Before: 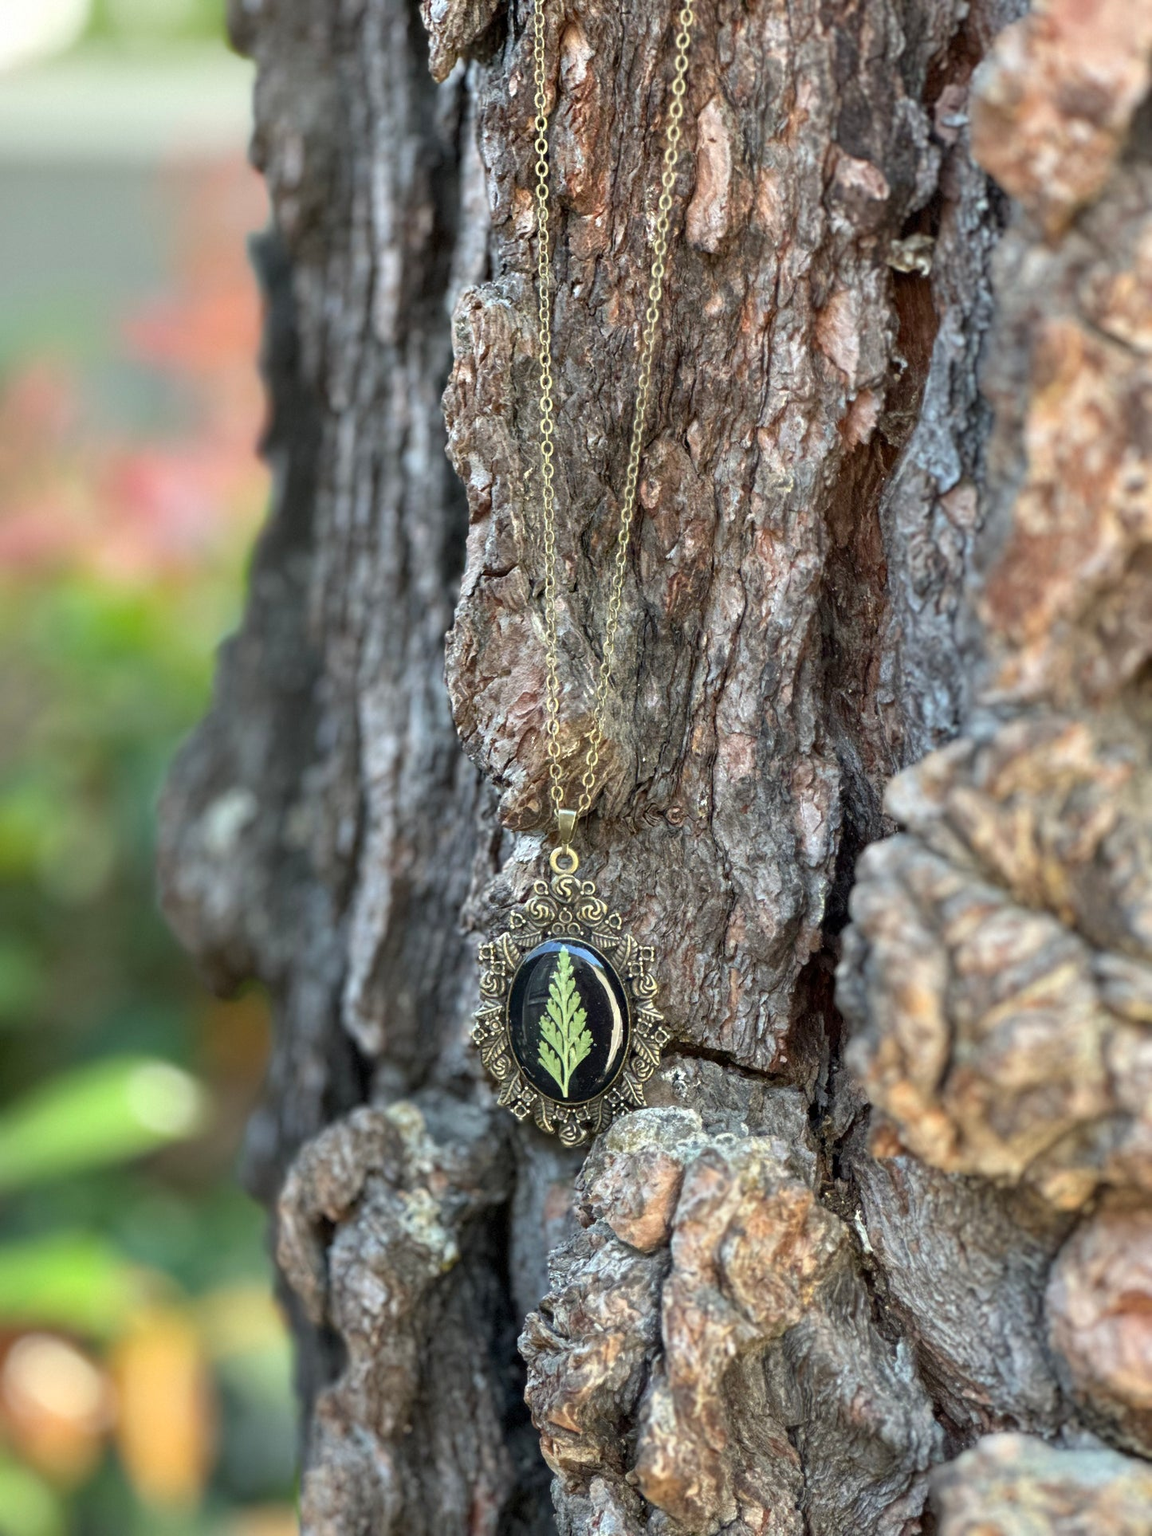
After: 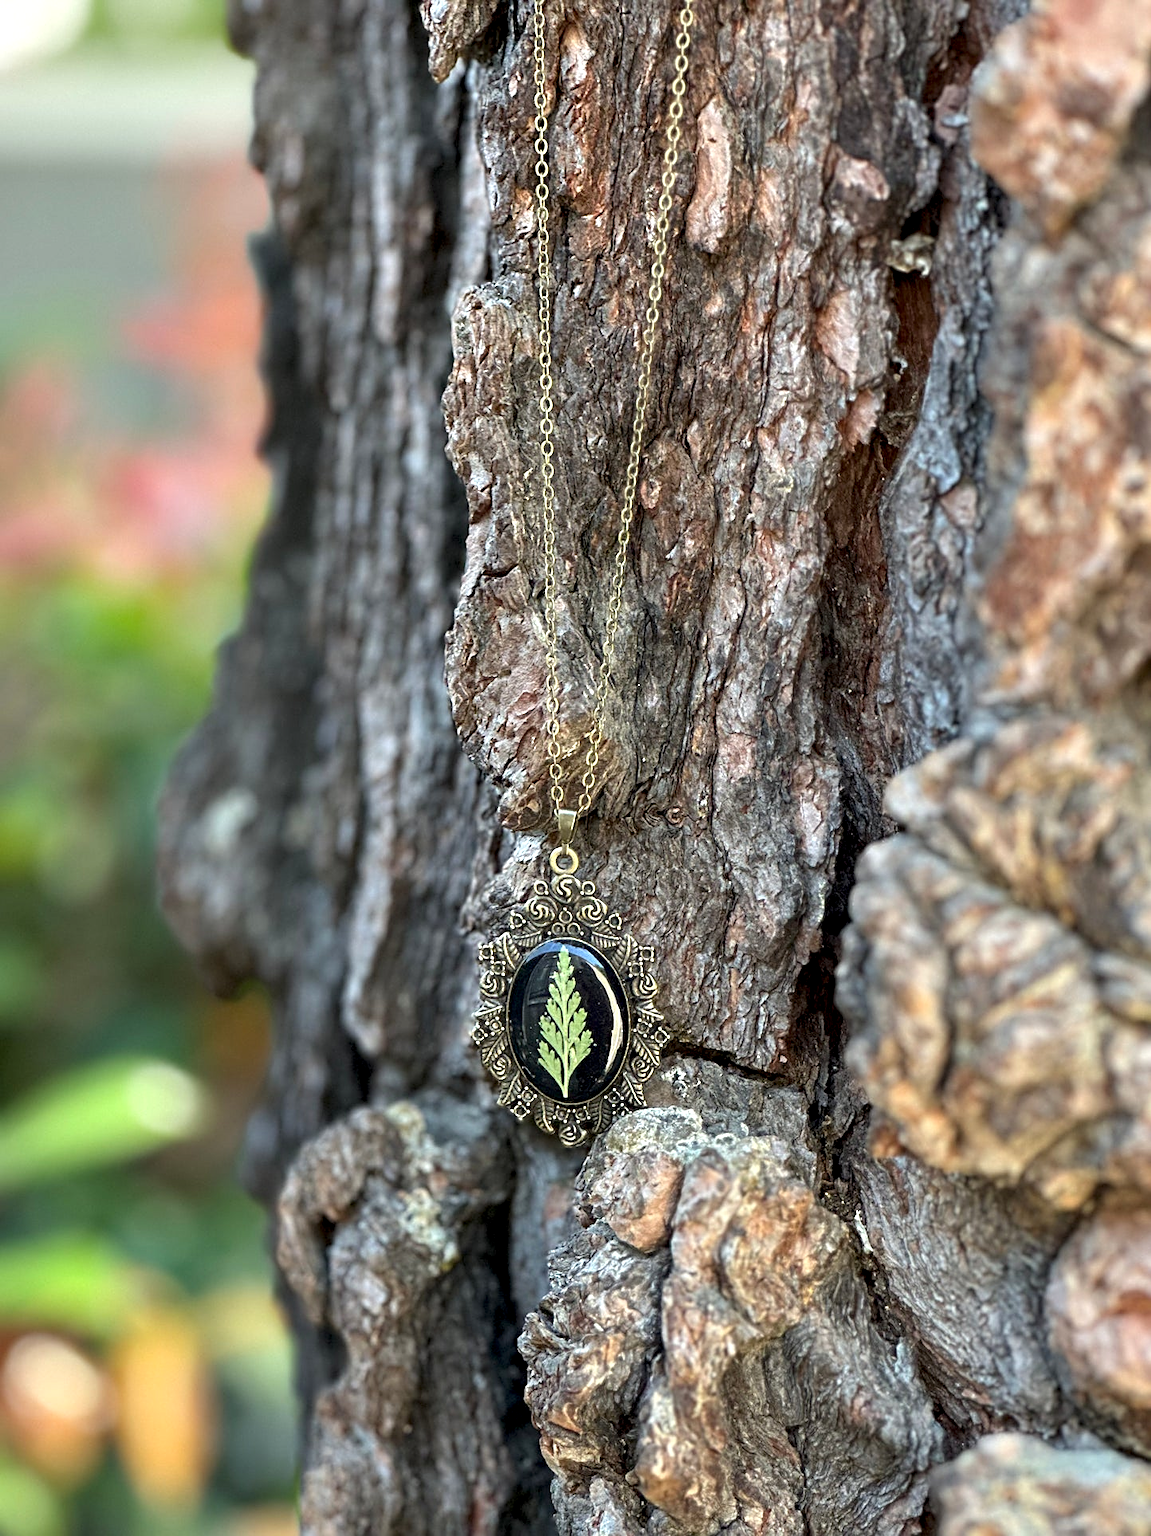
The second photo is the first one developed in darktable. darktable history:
sharpen: on, module defaults
contrast equalizer: octaves 7, y [[0.6 ×6], [0.55 ×6], [0 ×6], [0 ×6], [0 ×6]], mix 0.3
